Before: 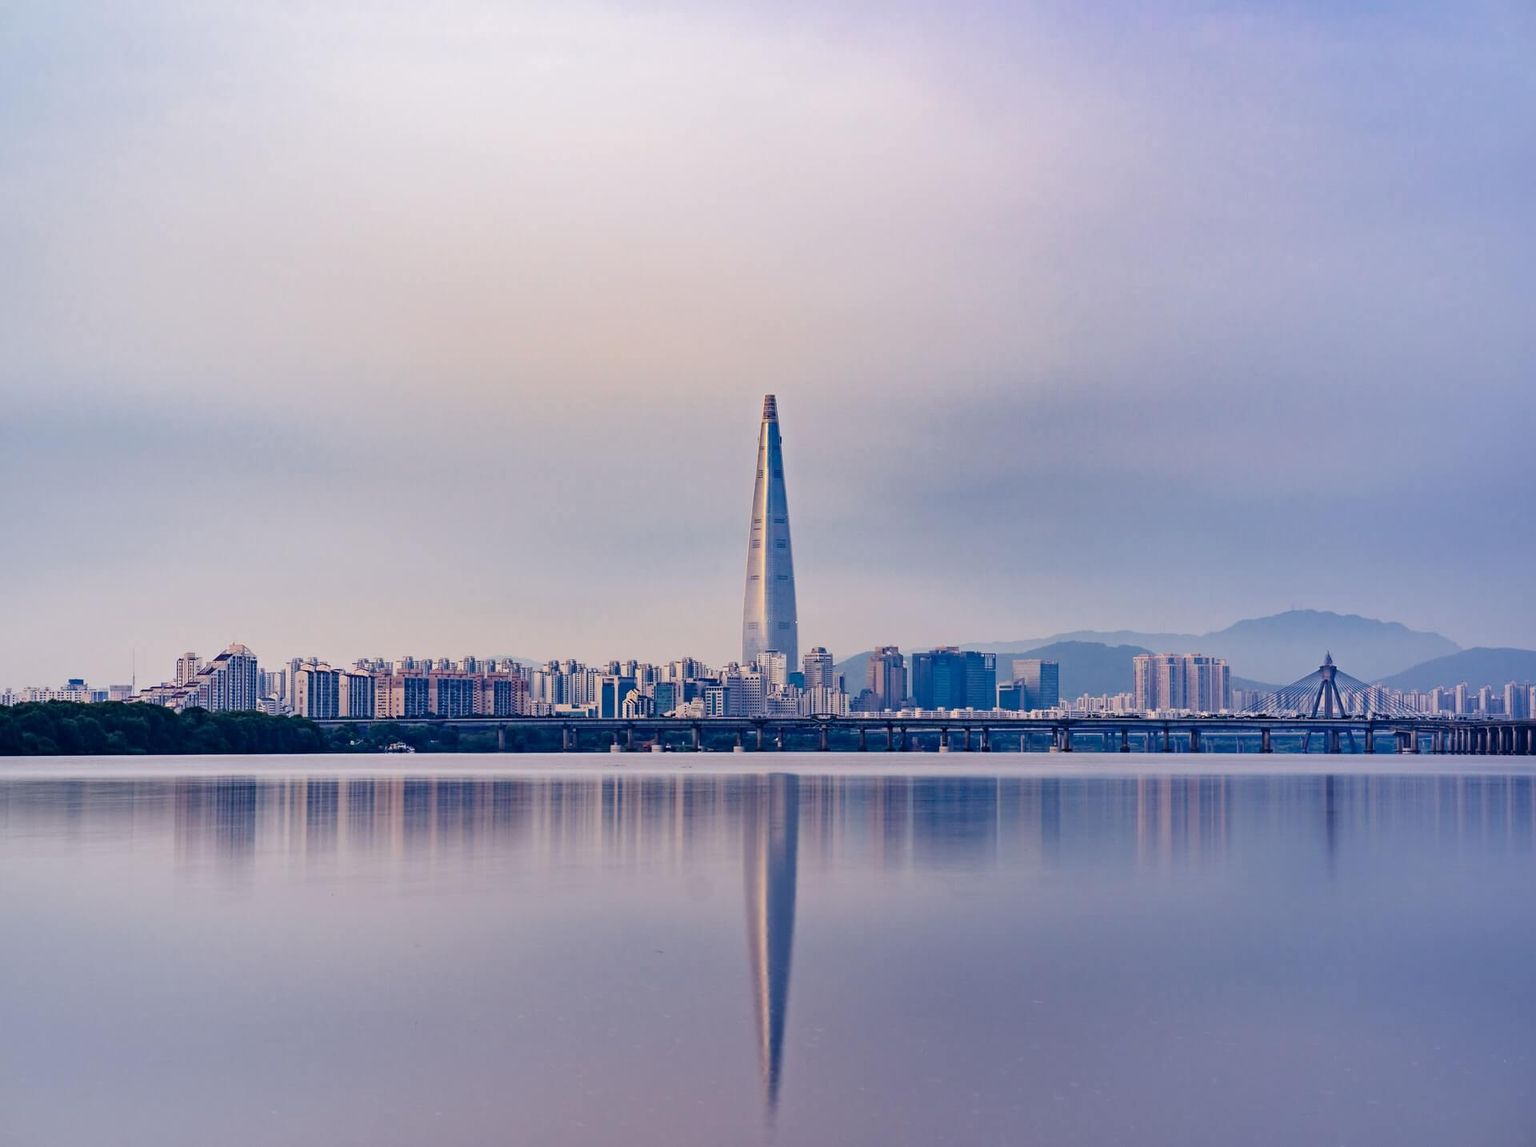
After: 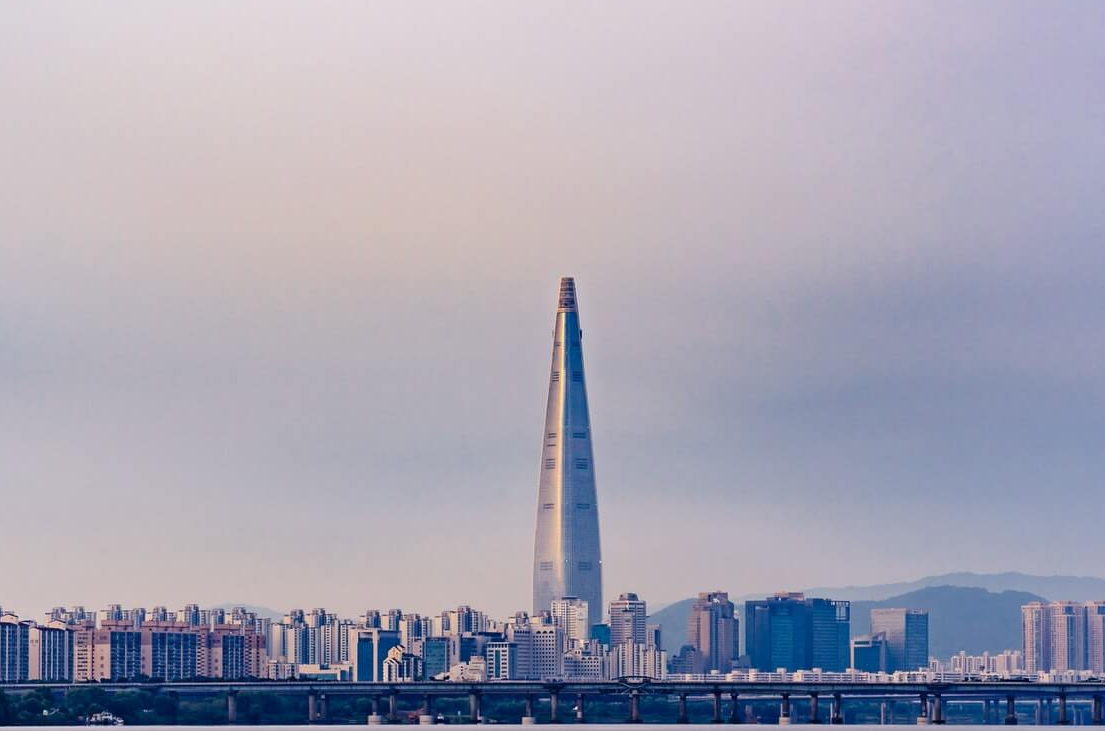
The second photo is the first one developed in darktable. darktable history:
crop: left 20.625%, top 15.088%, right 21.775%, bottom 33.87%
